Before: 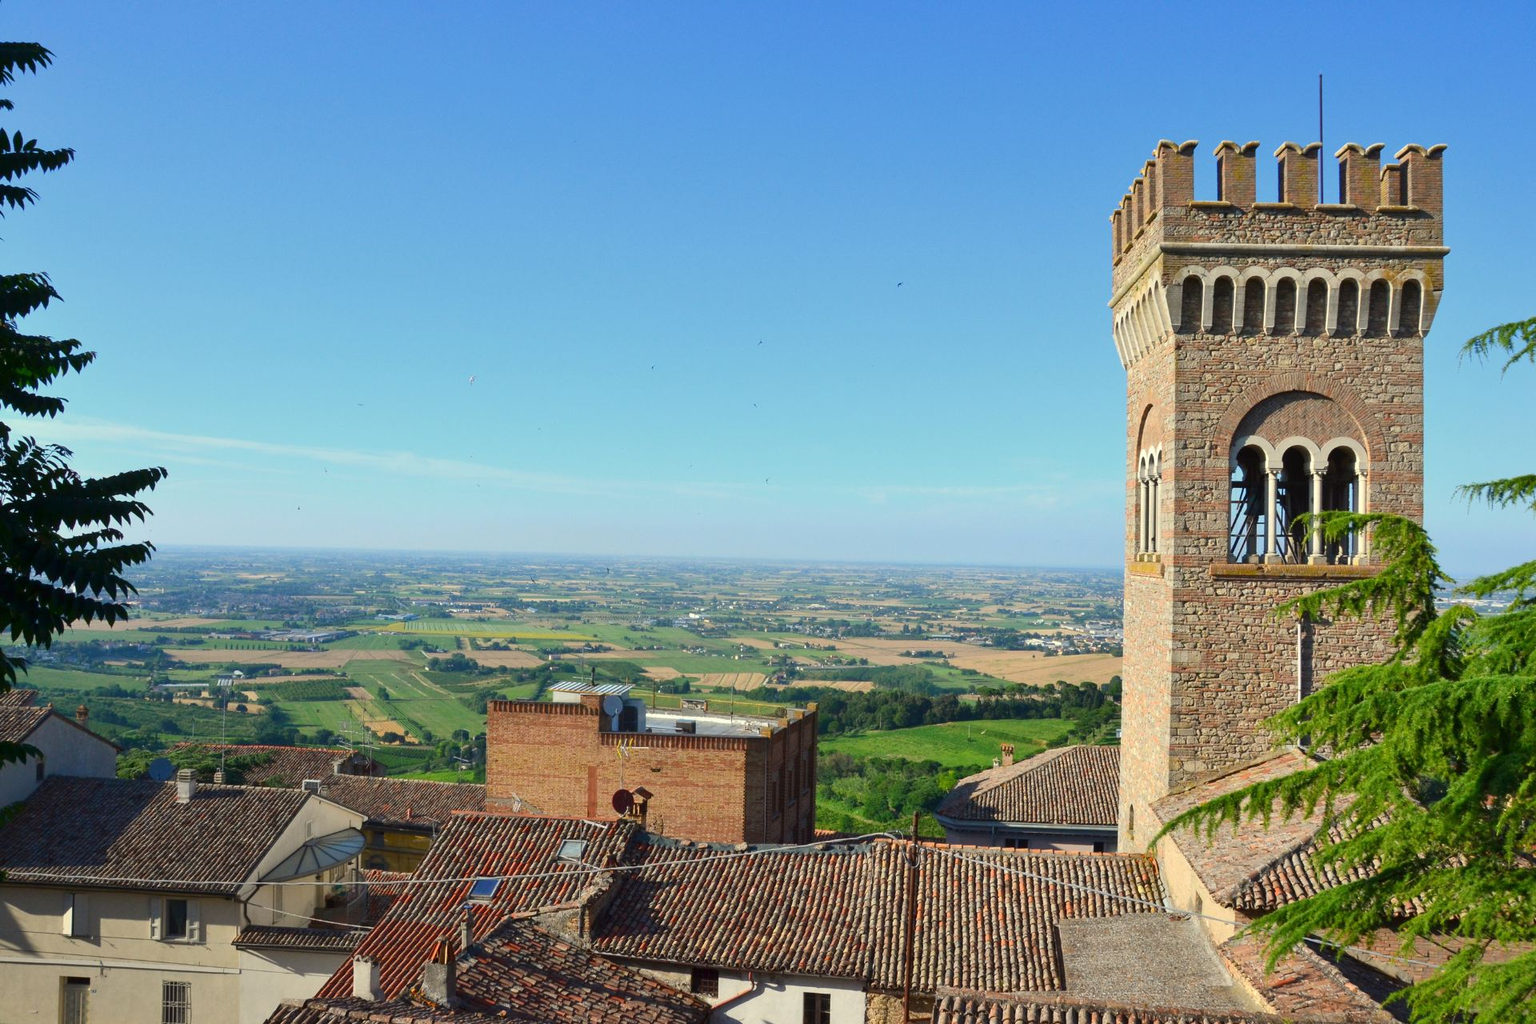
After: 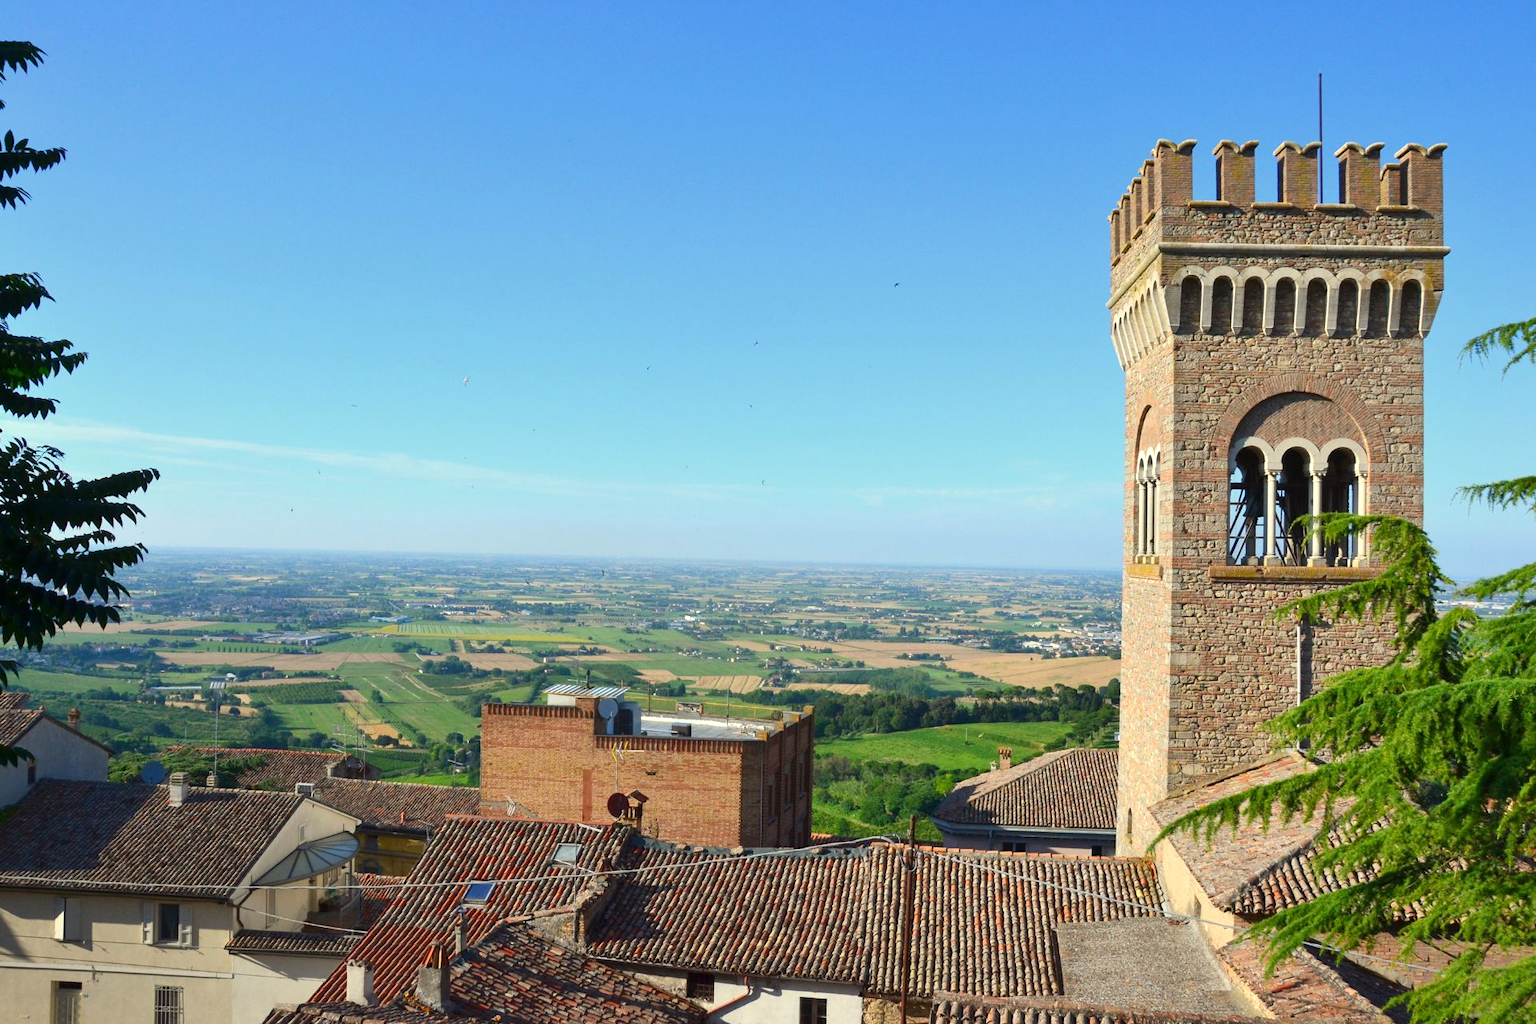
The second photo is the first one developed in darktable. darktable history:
crop and rotate: left 0.614%, top 0.179%, bottom 0.309%
levels: levels [0, 0.476, 0.951]
